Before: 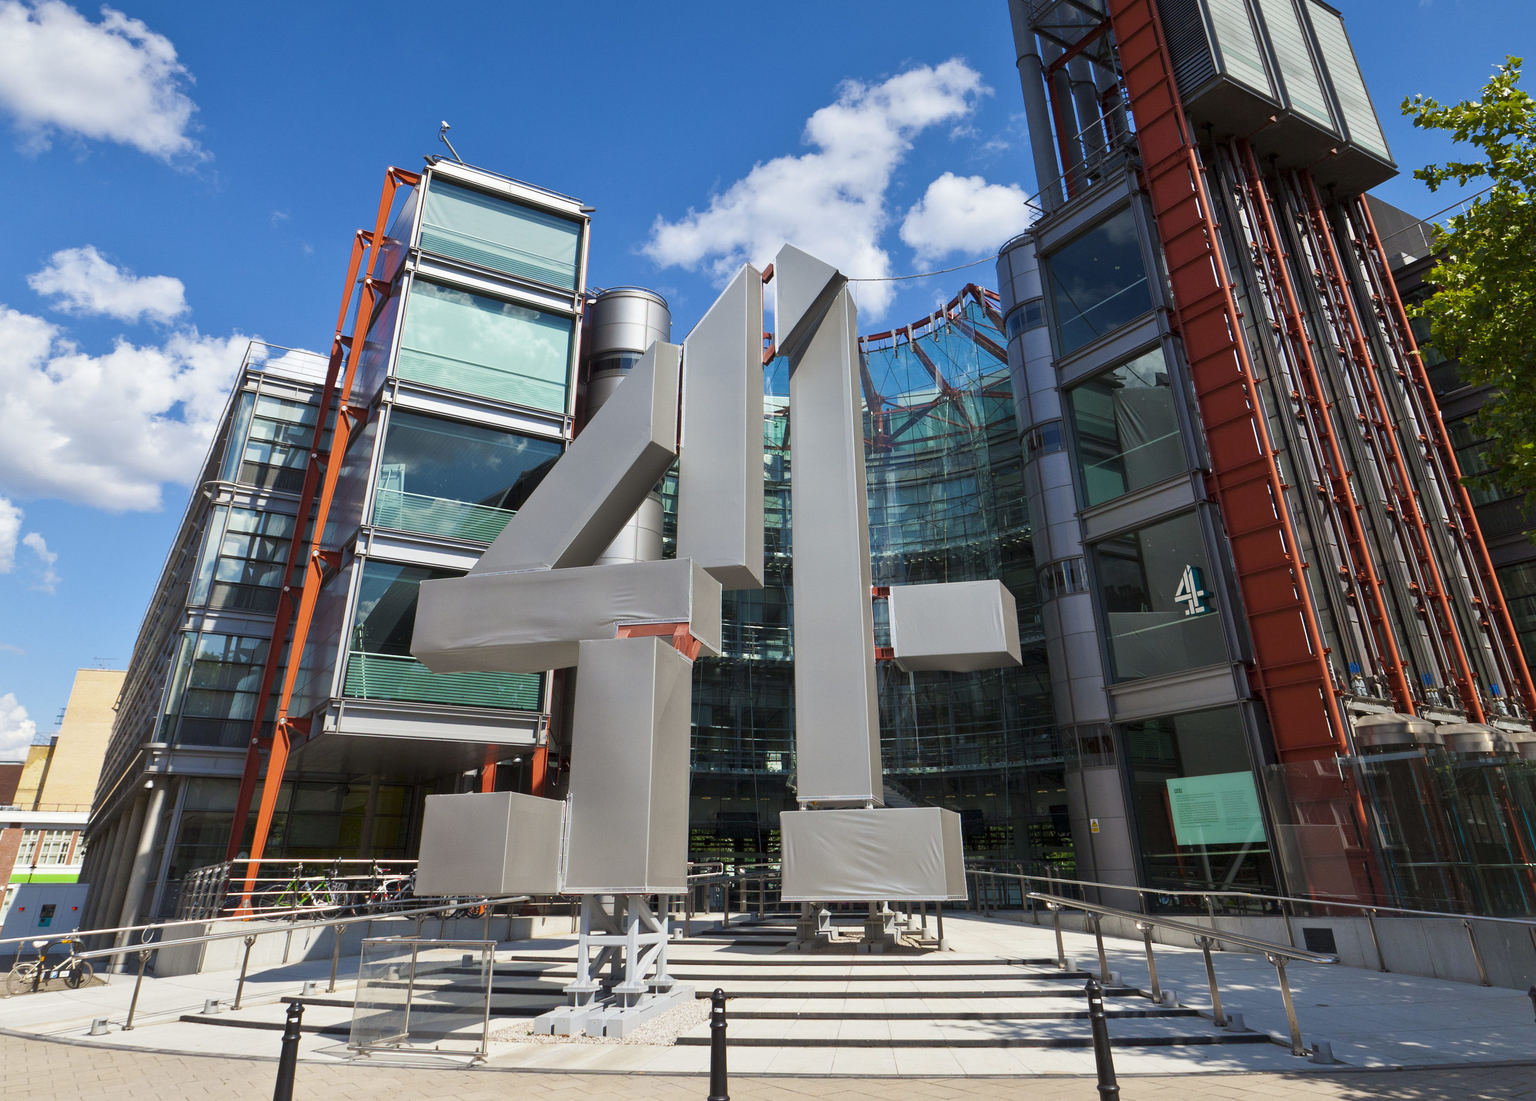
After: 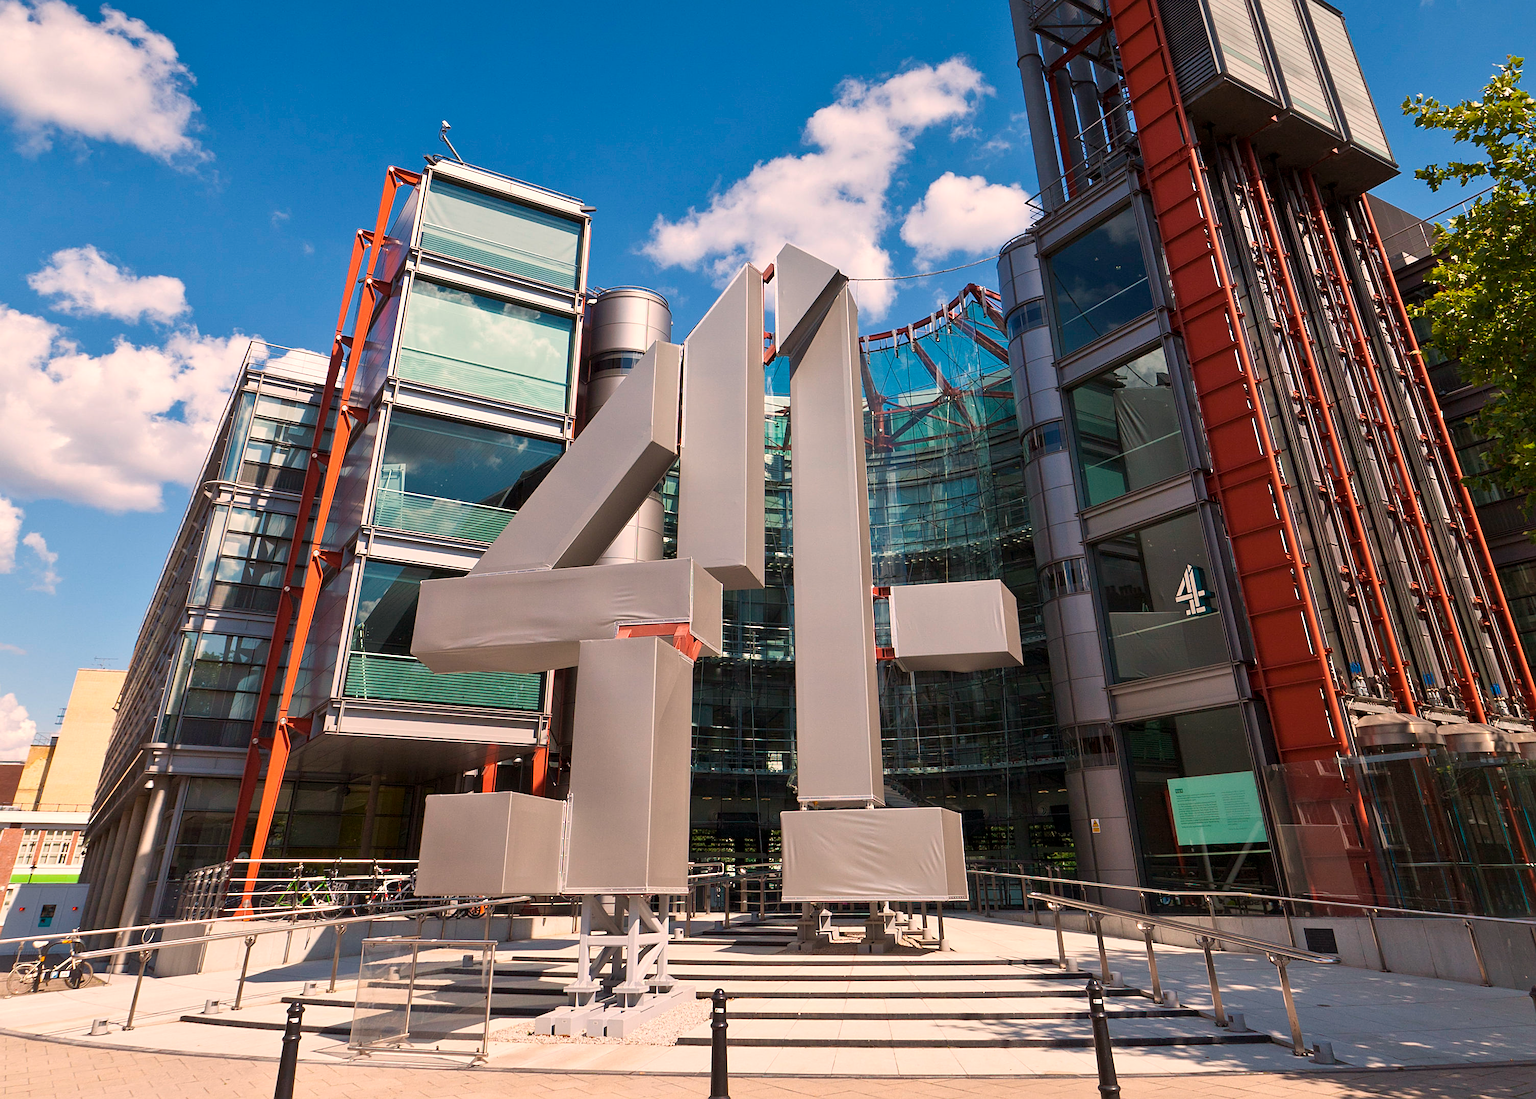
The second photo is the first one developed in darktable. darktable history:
sharpen: on, module defaults
white balance: red 1.127, blue 0.943
crop: top 0.05%, bottom 0.098%
levels: levels [0, 0.499, 1]
